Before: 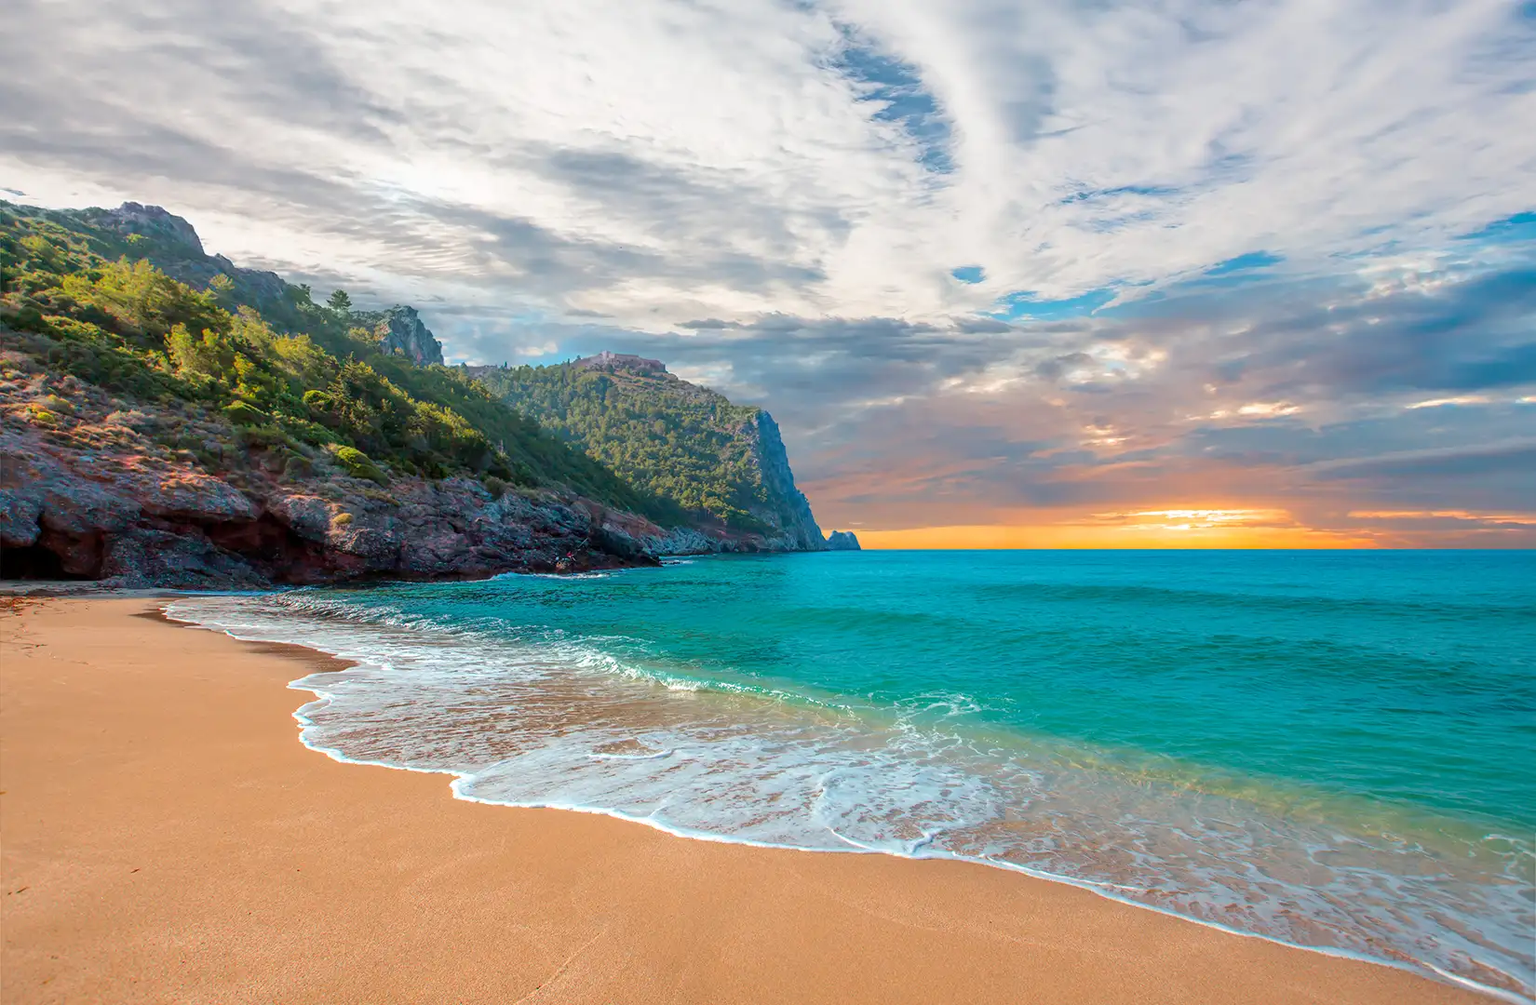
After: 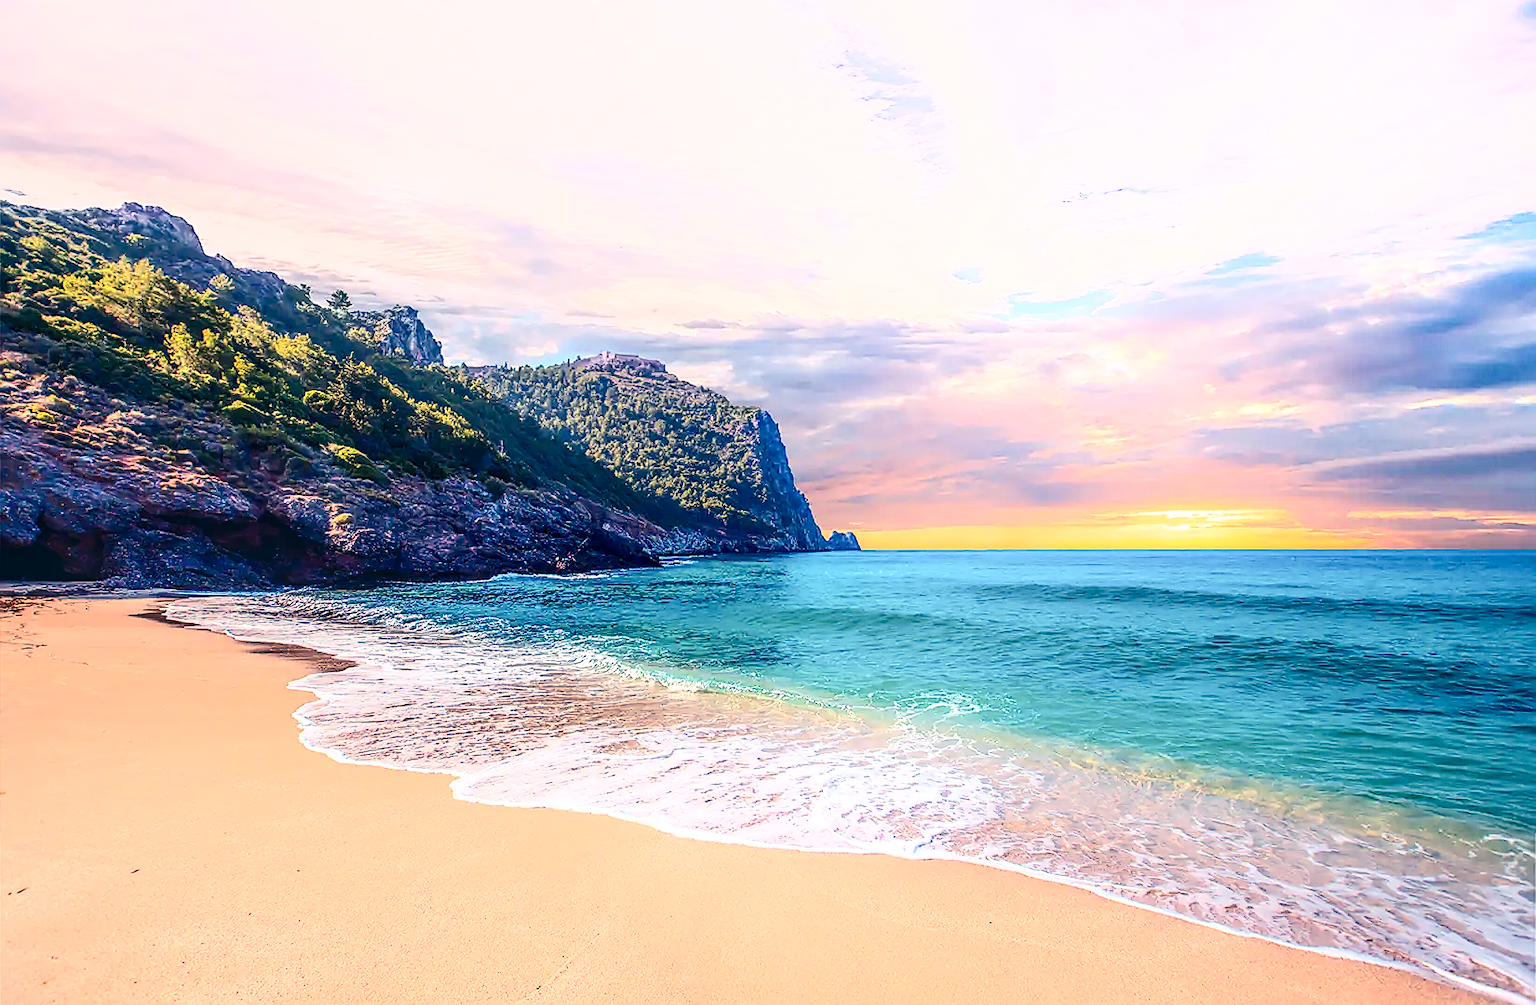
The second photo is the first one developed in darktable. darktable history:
local contrast: highlights 63%, detail 143%, midtone range 0.426
exposure: compensate exposure bias true, compensate highlight preservation false
sharpen: radius 1.363, amount 1.248, threshold 0.798
contrast brightness saturation: contrast 0.409, brightness 0.114, saturation 0.205
tone equalizer: edges refinement/feathering 500, mask exposure compensation -1.57 EV, preserve details no
shadows and highlights: shadows -38.38, highlights 63.84, soften with gaussian
color balance rgb: shadows lift › luminance -28.786%, shadows lift › chroma 15.311%, shadows lift › hue 271.94°, perceptual saturation grading › global saturation 0.241%, global vibrance 20%
color correction: highlights a* 14.43, highlights b* 6.03, shadows a* -5.46, shadows b* -15.24, saturation 0.833
